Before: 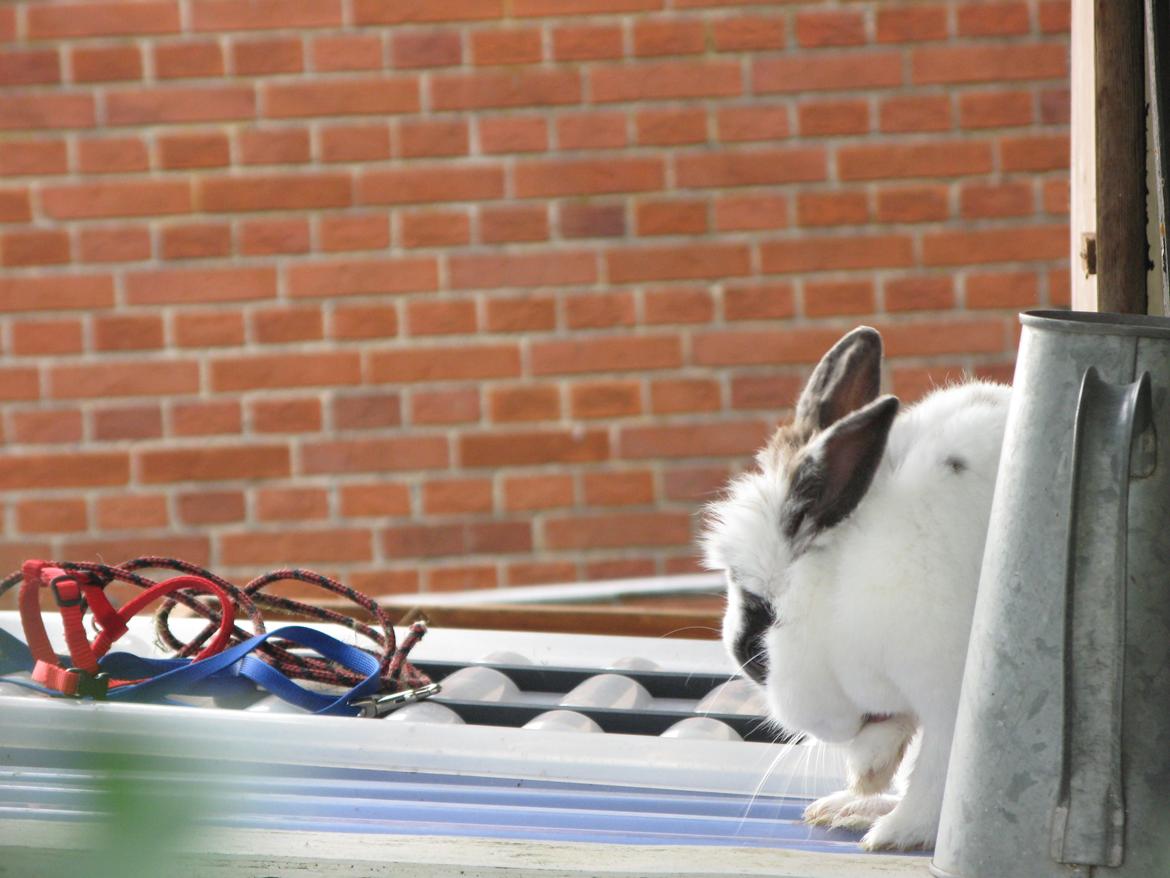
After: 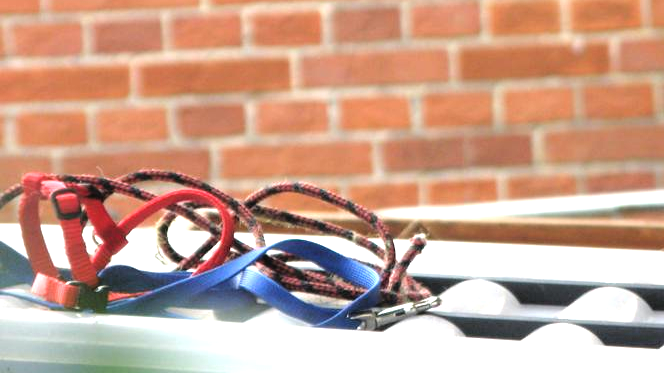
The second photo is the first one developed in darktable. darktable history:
crop: top 44.13%, right 43.219%, bottom 13.325%
tone equalizer: -8 EV -1.11 EV, -7 EV -0.993 EV, -6 EV -0.859 EV, -5 EV -0.57 EV, -3 EV 0.599 EV, -2 EV 0.861 EV, -1 EV 1 EV, +0 EV 1.05 EV, luminance estimator HSV value / RGB max
